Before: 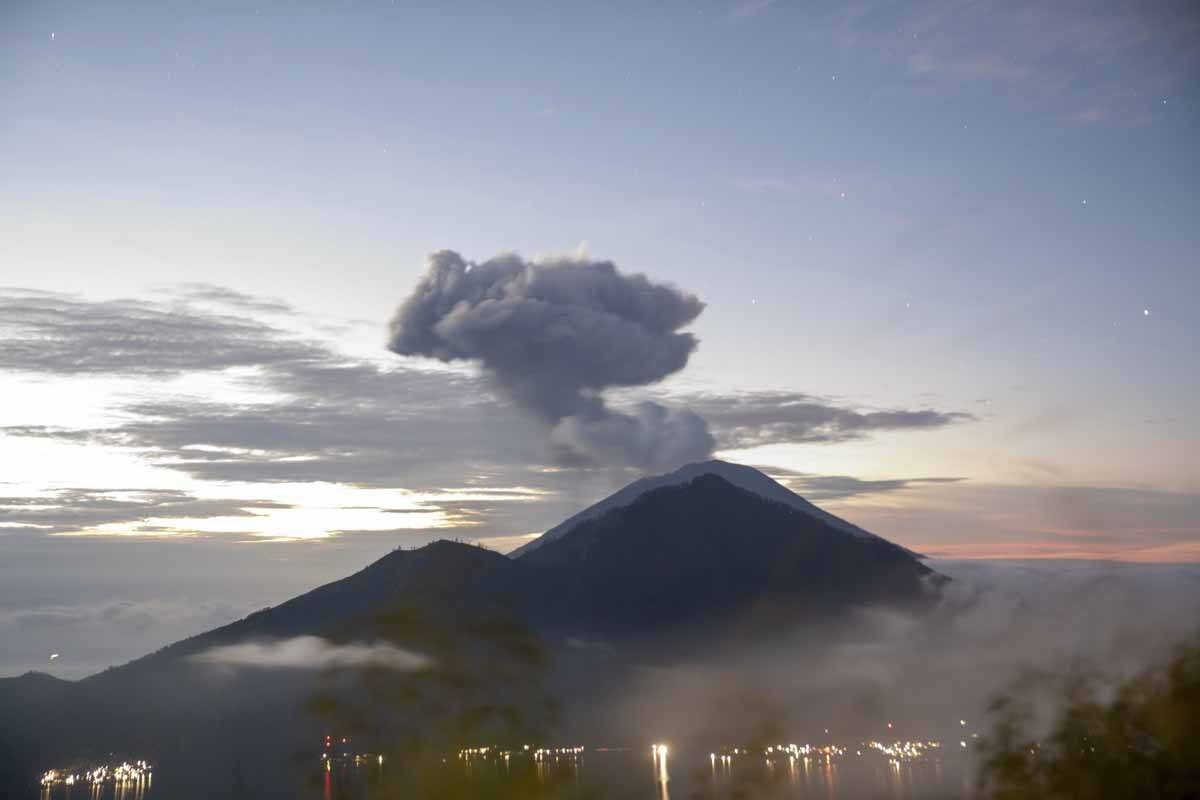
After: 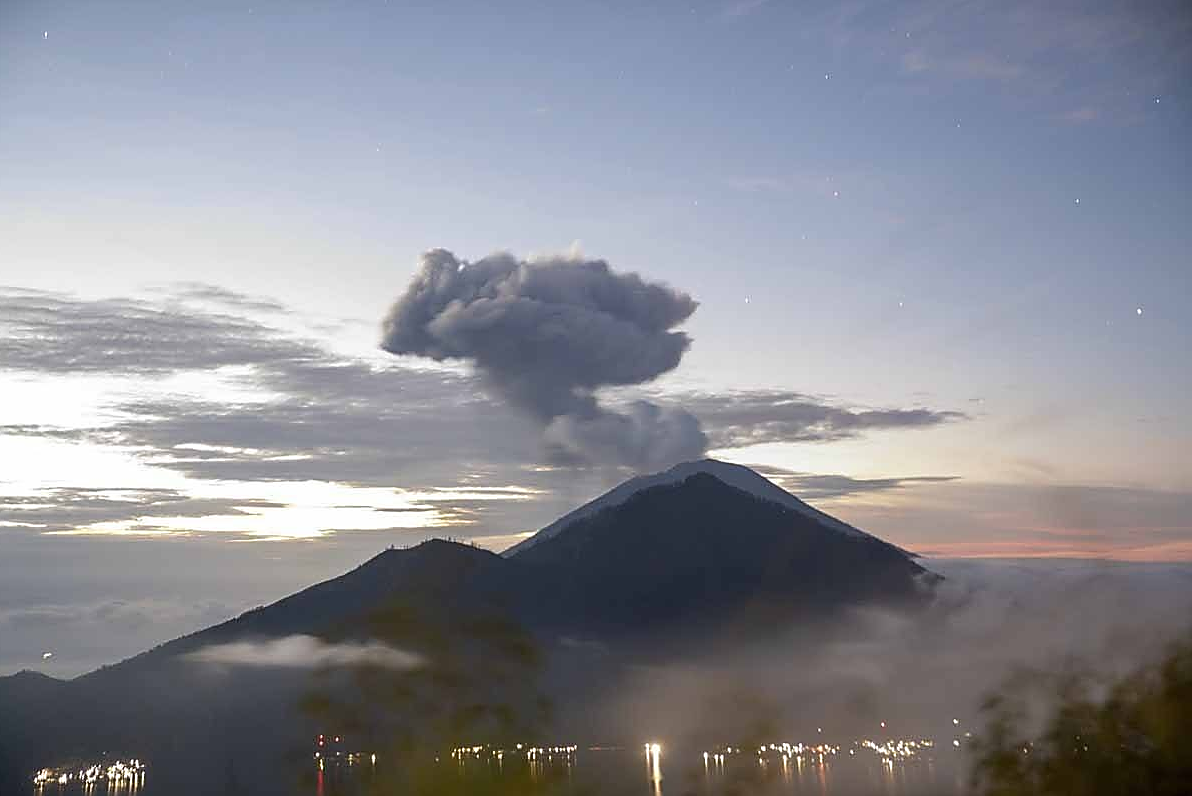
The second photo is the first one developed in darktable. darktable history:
crop and rotate: left 0.614%, top 0.179%, bottom 0.309%
sharpen: radius 1.4, amount 1.25, threshold 0.7
